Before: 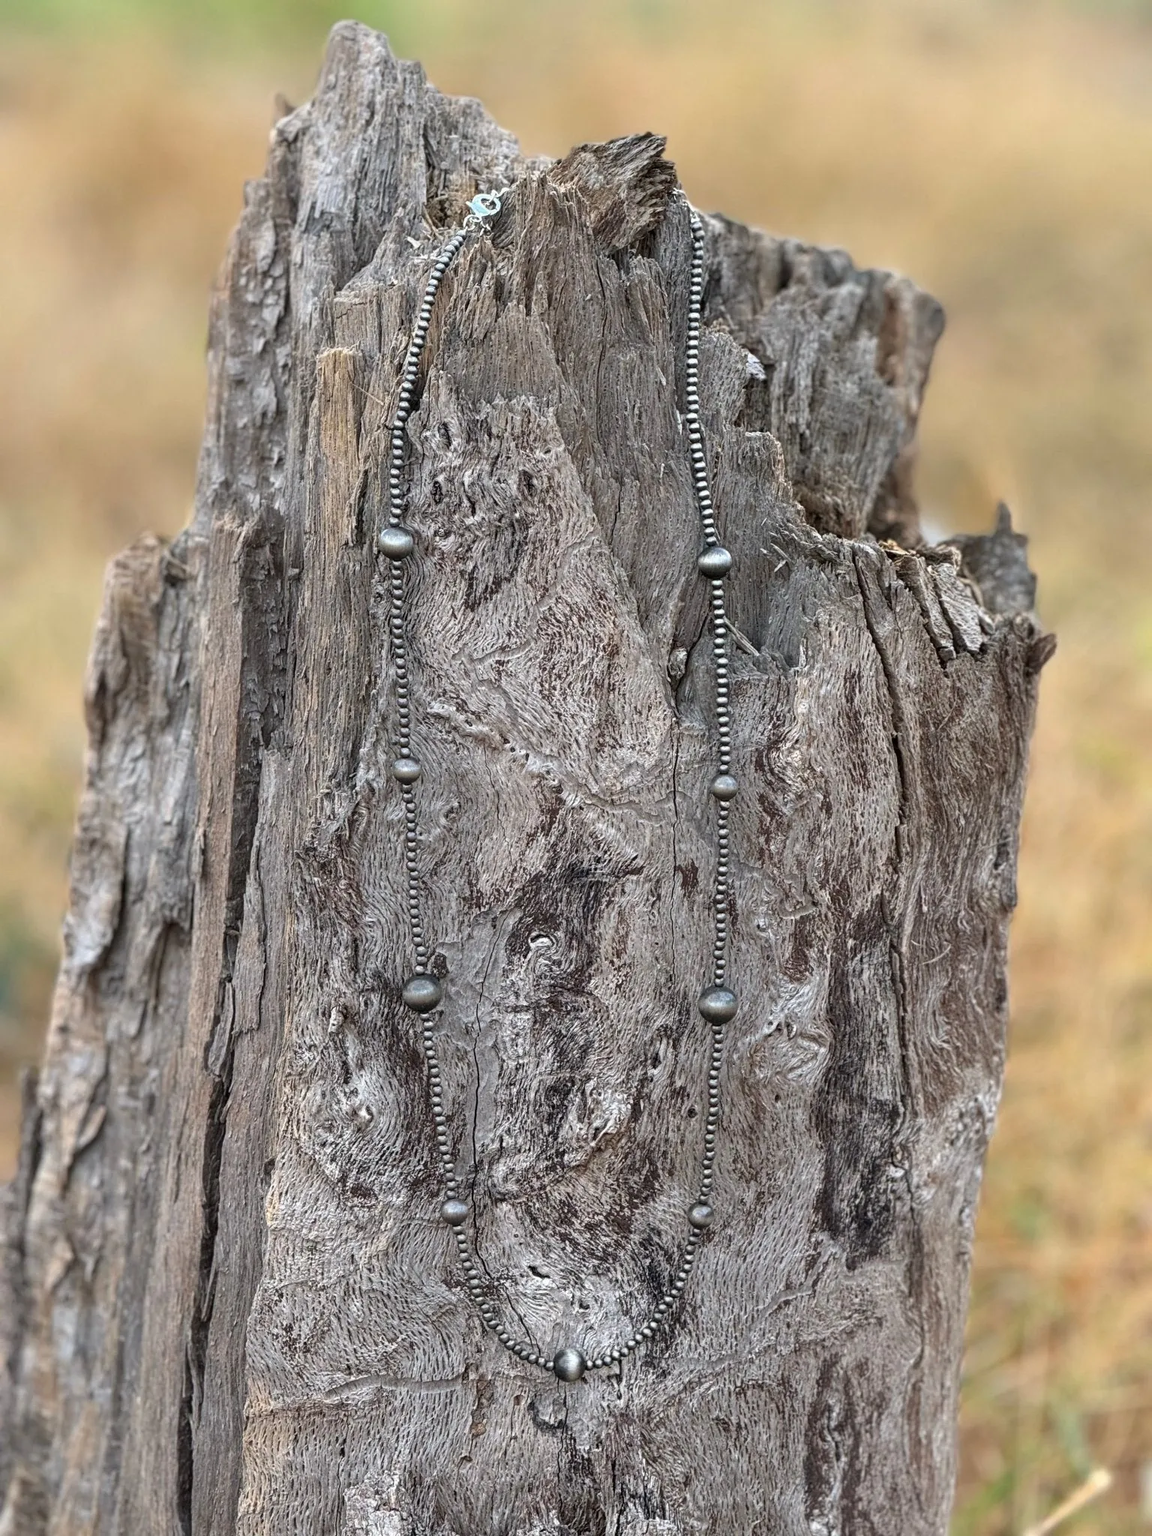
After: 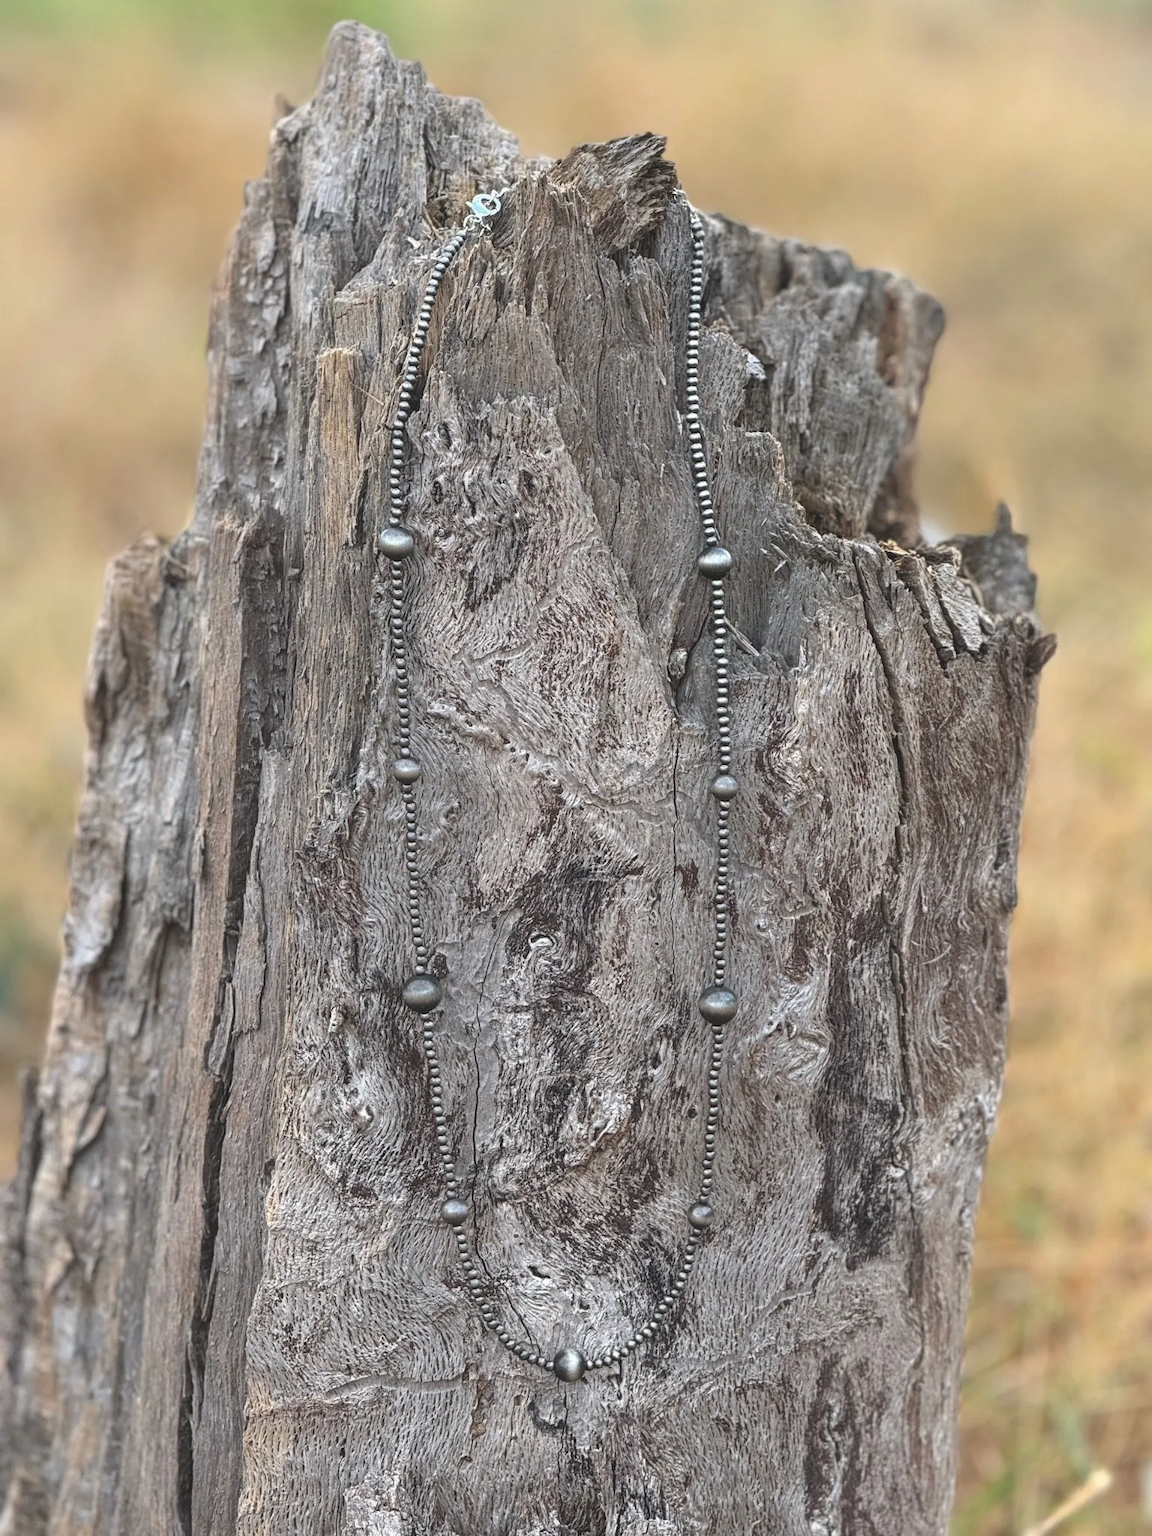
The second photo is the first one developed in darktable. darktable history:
exposure: black level correction -0.015, compensate highlight preservation false
